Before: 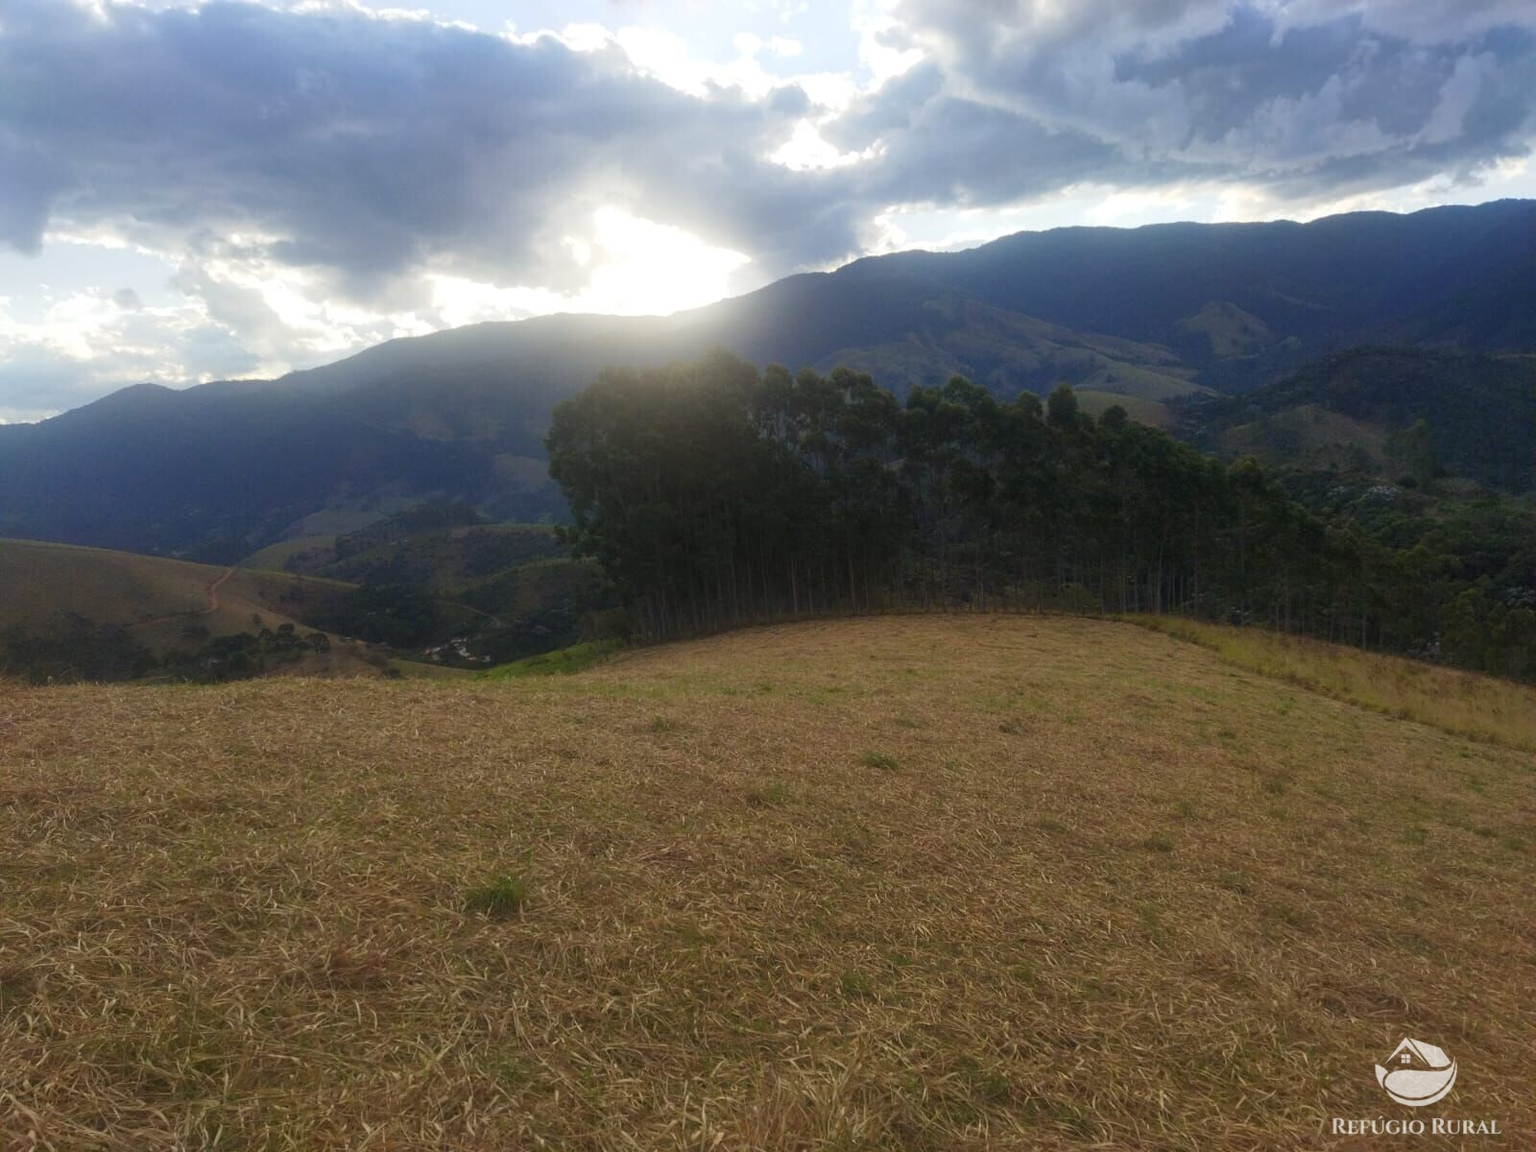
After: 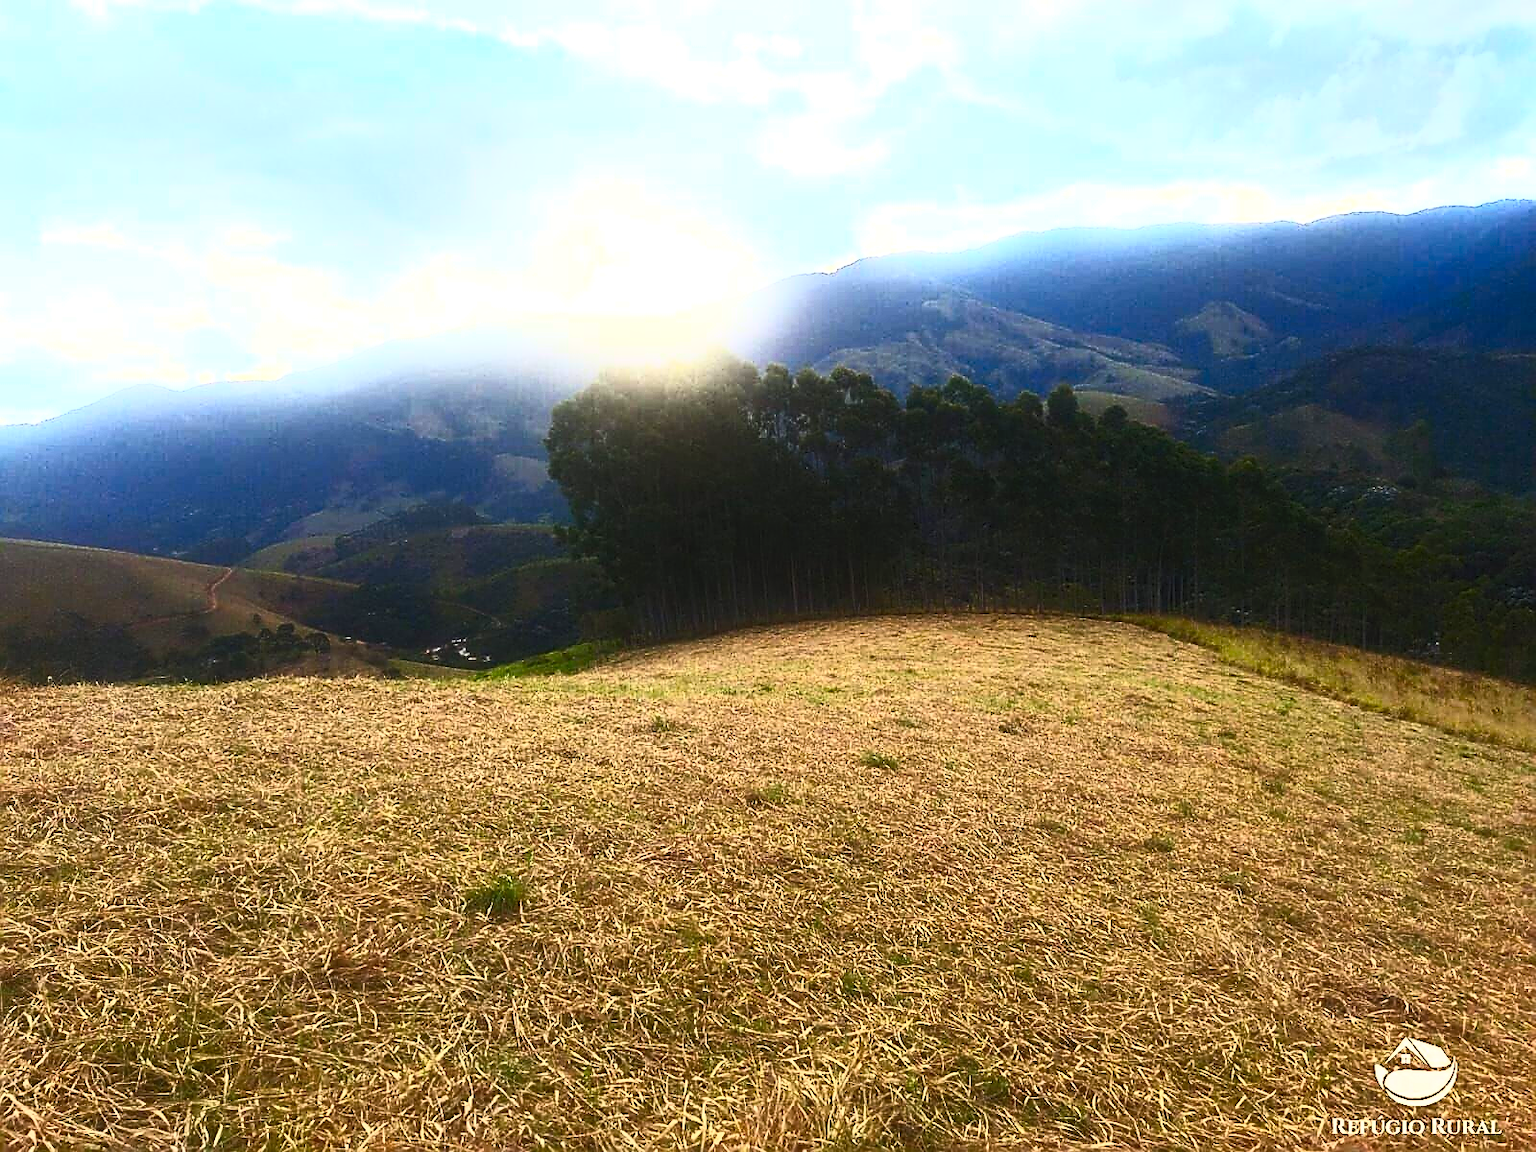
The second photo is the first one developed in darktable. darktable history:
sharpen: radius 1.418, amount 1.245, threshold 0.804
tone equalizer: -8 EV -0.769 EV, -7 EV -0.735 EV, -6 EV -0.613 EV, -5 EV -0.376 EV, -3 EV 0.366 EV, -2 EV 0.6 EV, -1 EV 0.698 EV, +0 EV 0.765 EV
contrast brightness saturation: contrast 0.846, brightness 0.592, saturation 0.601
